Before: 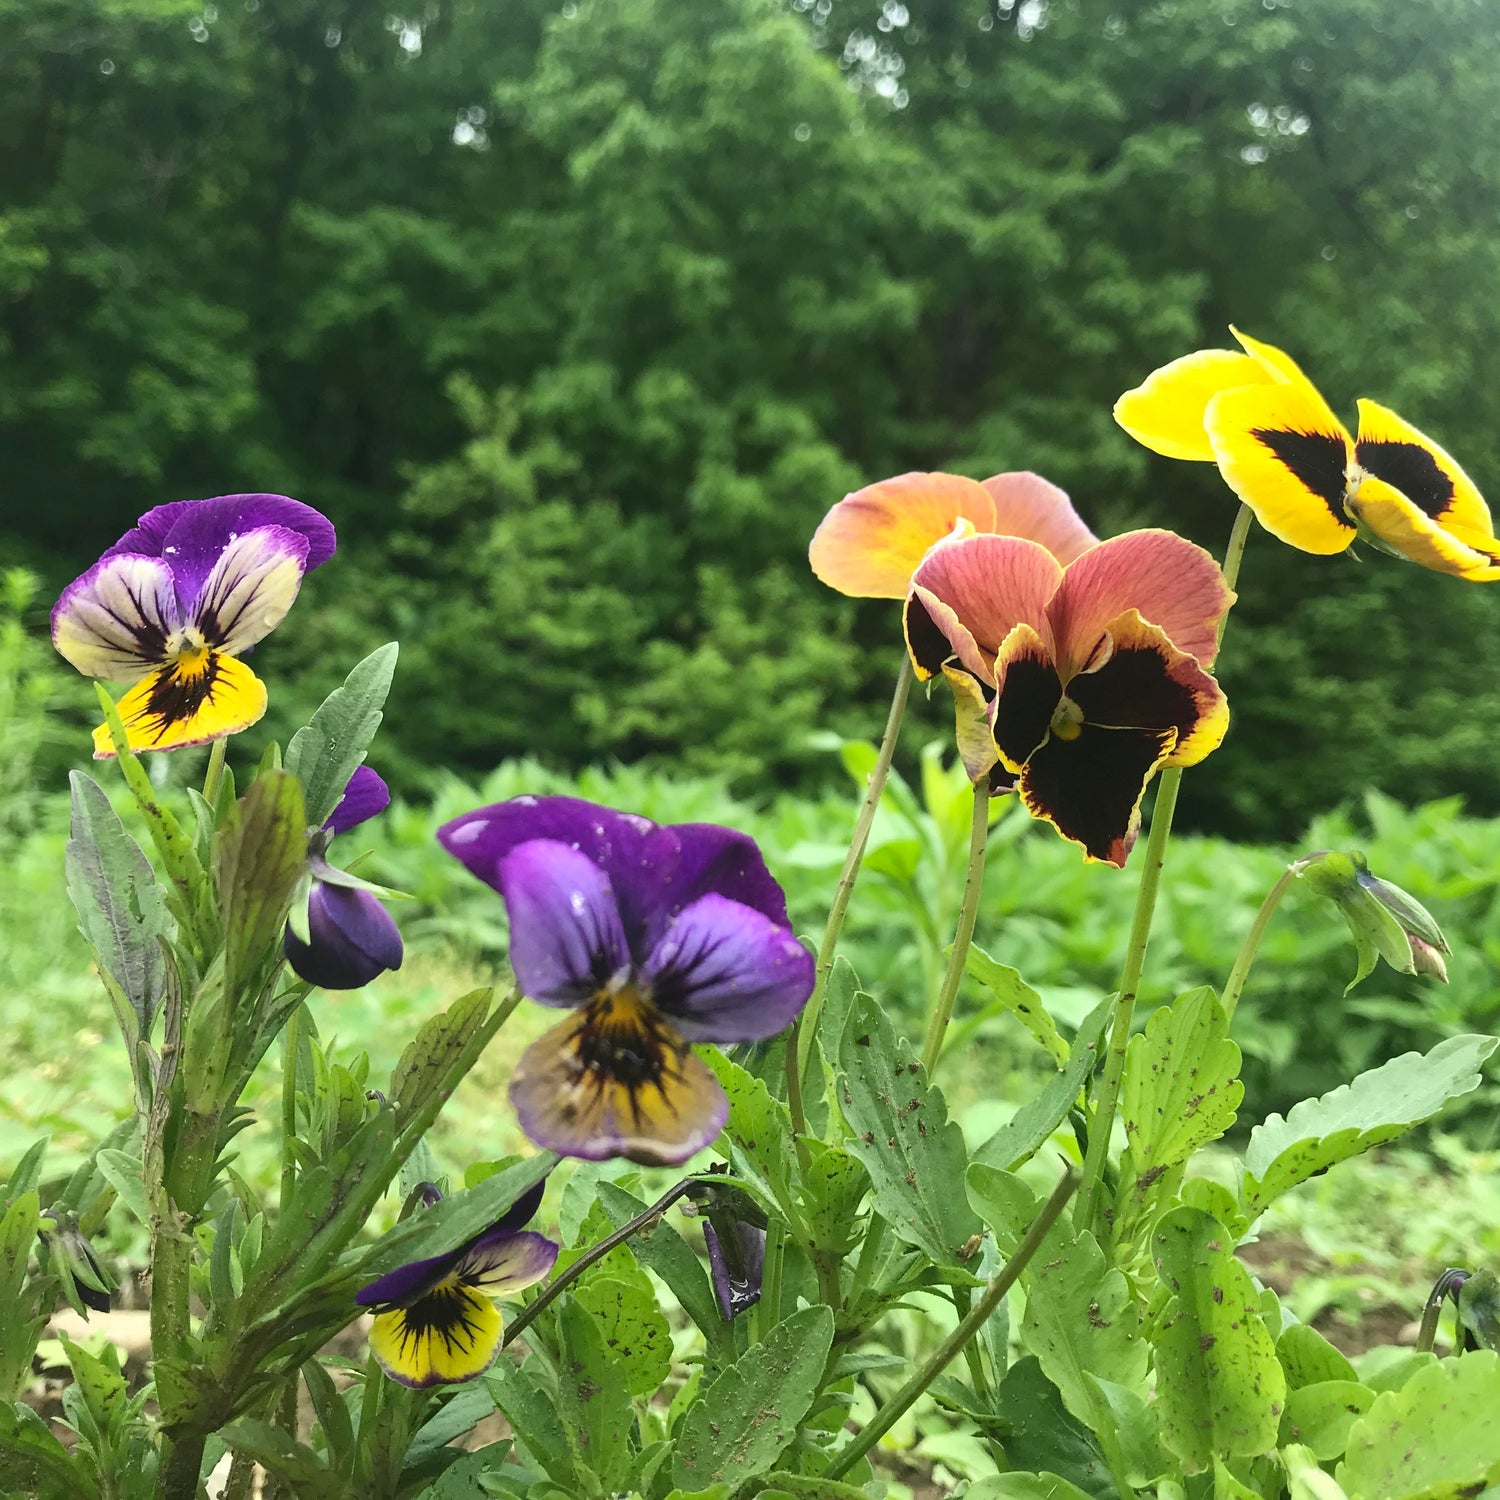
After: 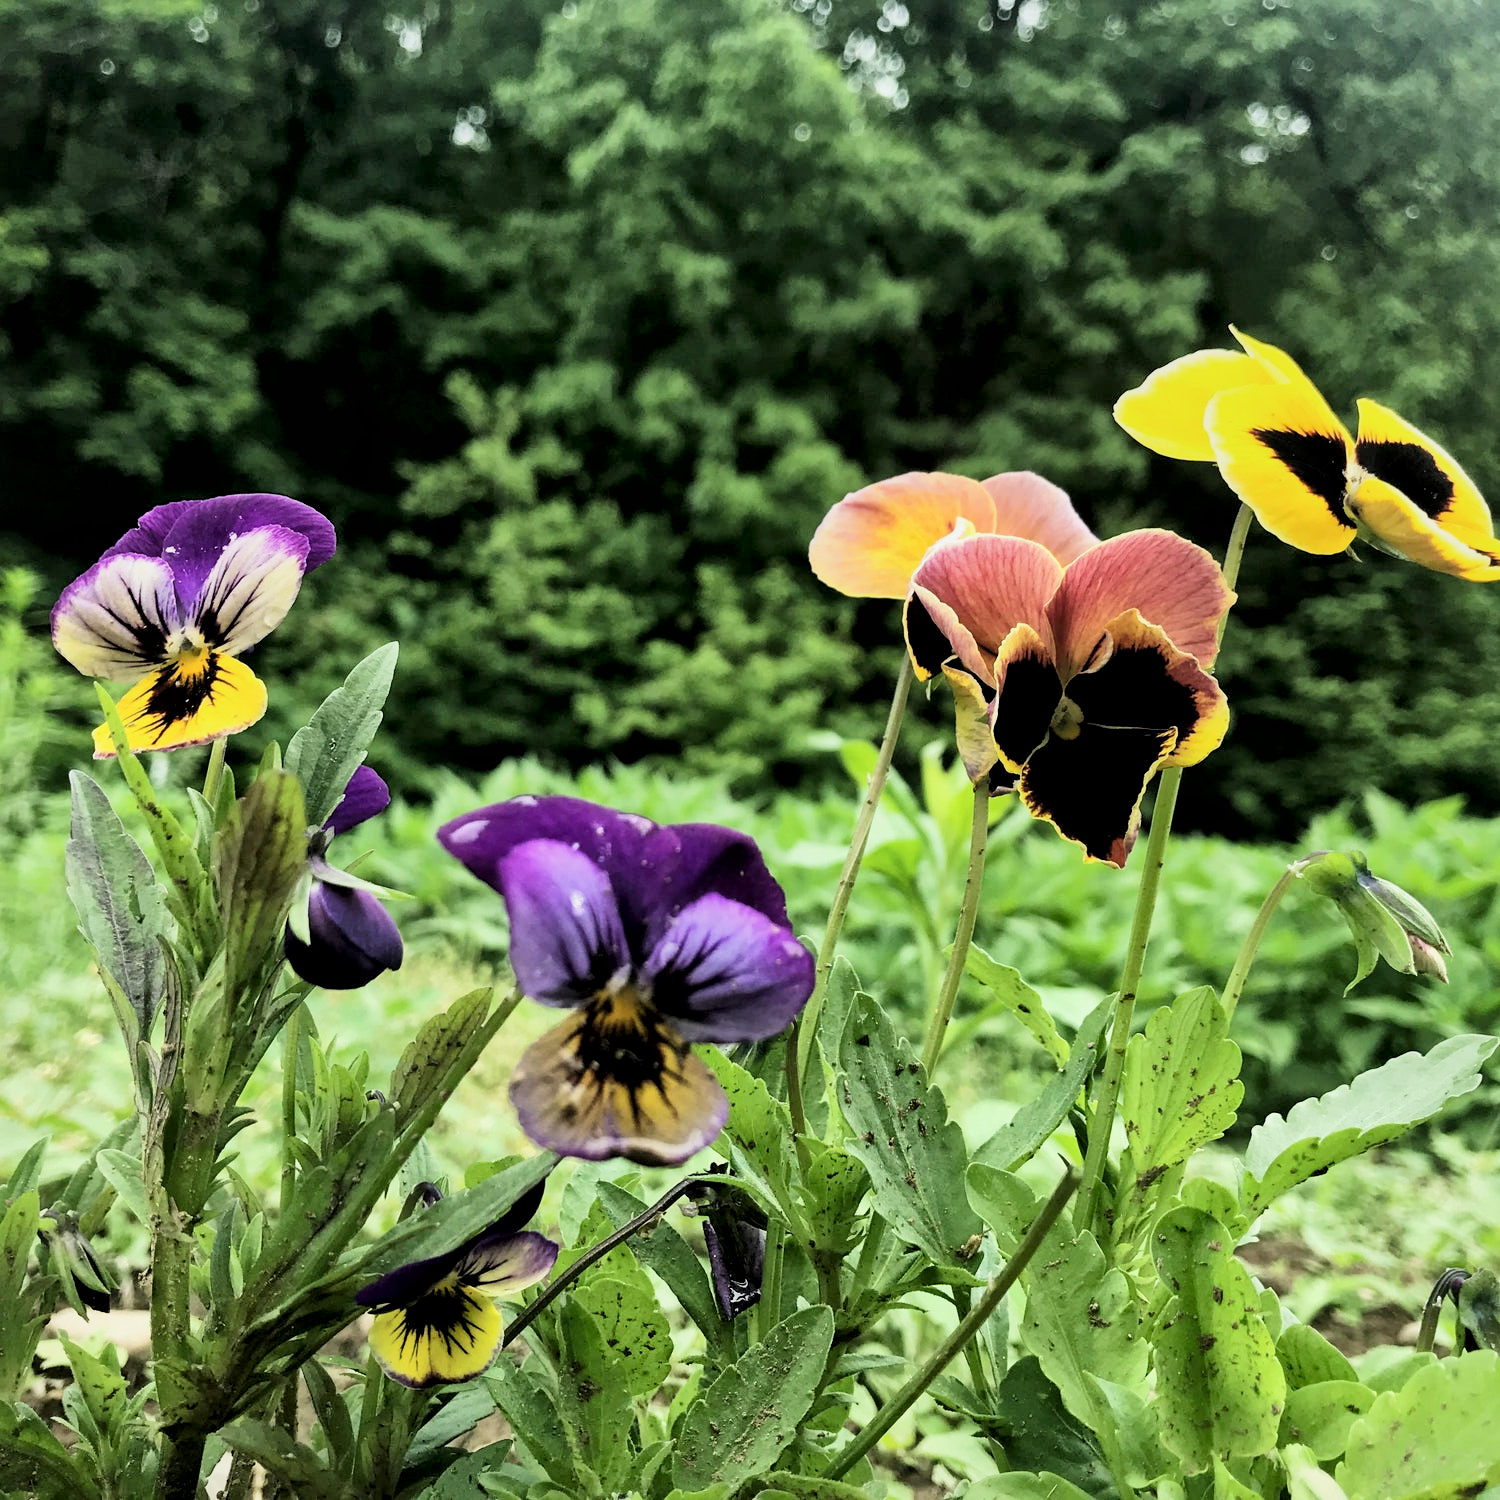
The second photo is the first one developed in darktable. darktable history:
local contrast: mode bilateral grid, contrast 20, coarseness 50, detail 159%, midtone range 0.2
color balance: on, module defaults
filmic rgb: black relative exposure -5 EV, hardness 2.88, contrast 1.4, highlights saturation mix -30%
contrast brightness saturation: saturation -0.05
